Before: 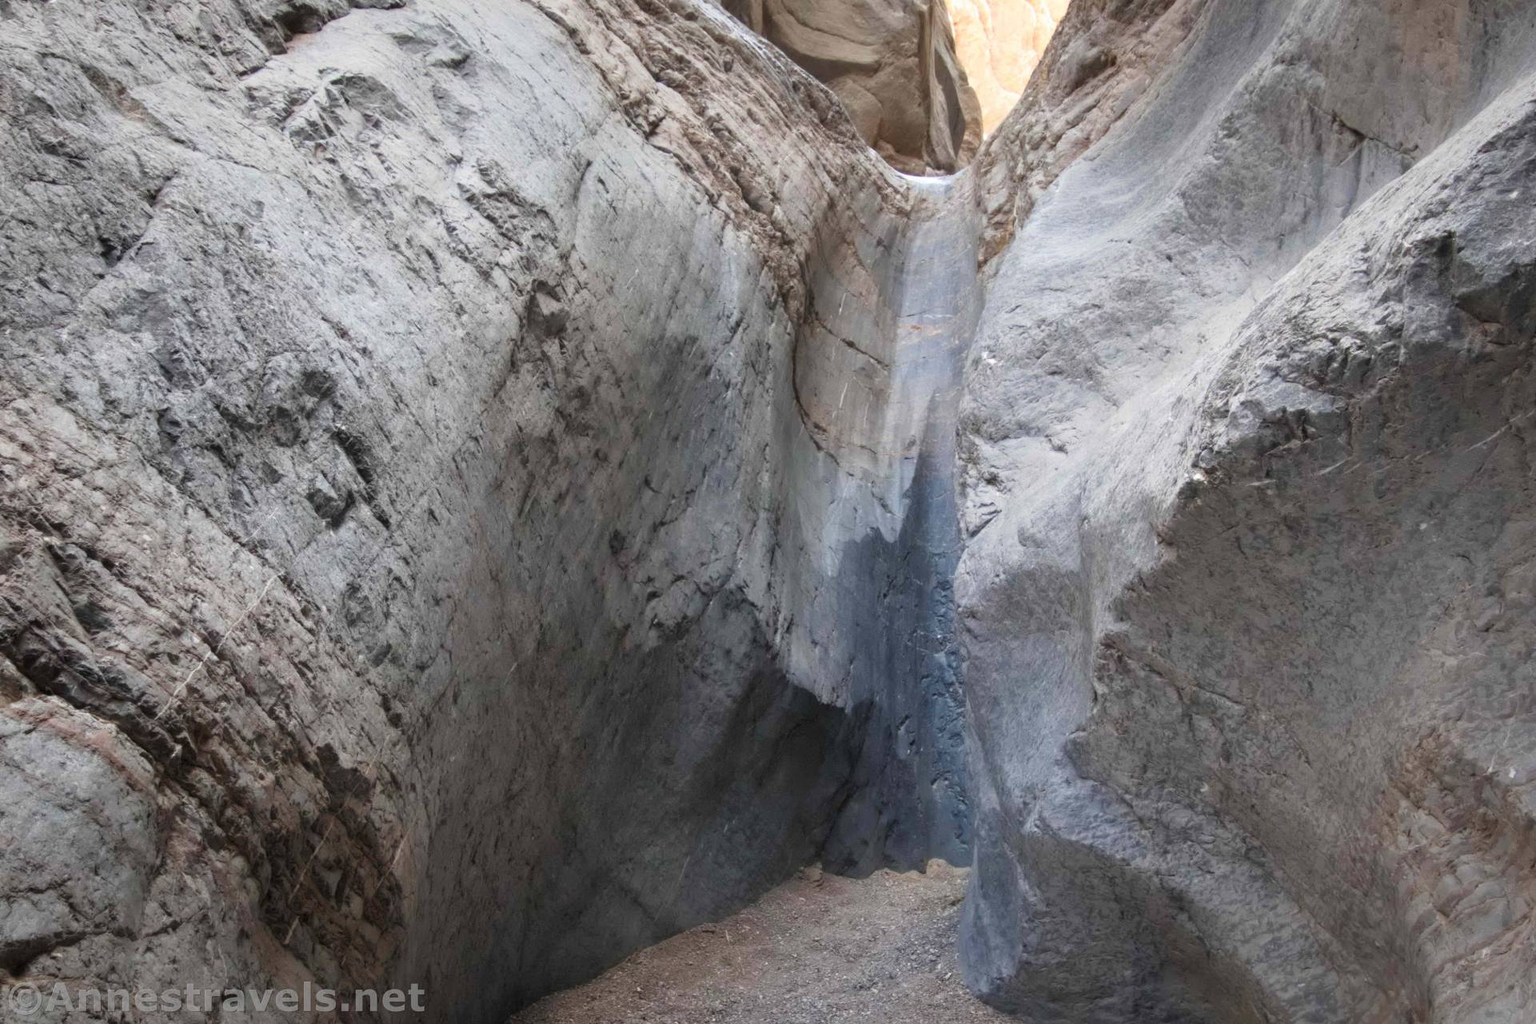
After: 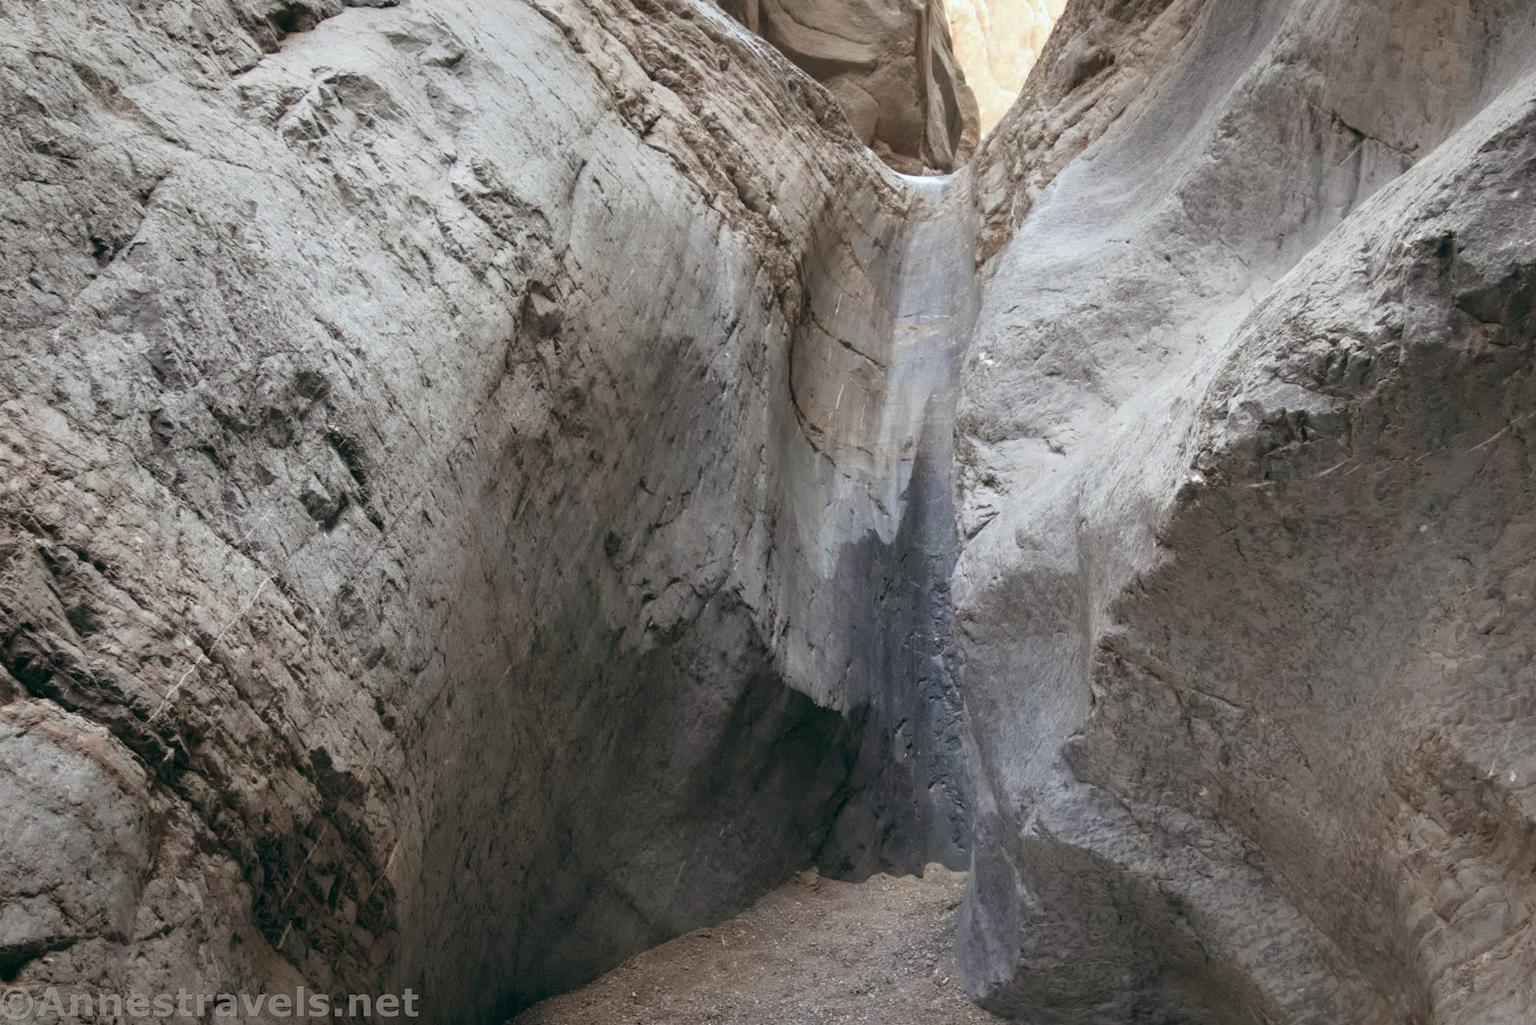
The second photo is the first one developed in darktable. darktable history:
crop and rotate: left 0.614%, top 0.179%, bottom 0.309%
color balance: lift [1, 0.994, 1.002, 1.006], gamma [0.957, 1.081, 1.016, 0.919], gain [0.97, 0.972, 1.01, 1.028], input saturation 91.06%, output saturation 79.8%
